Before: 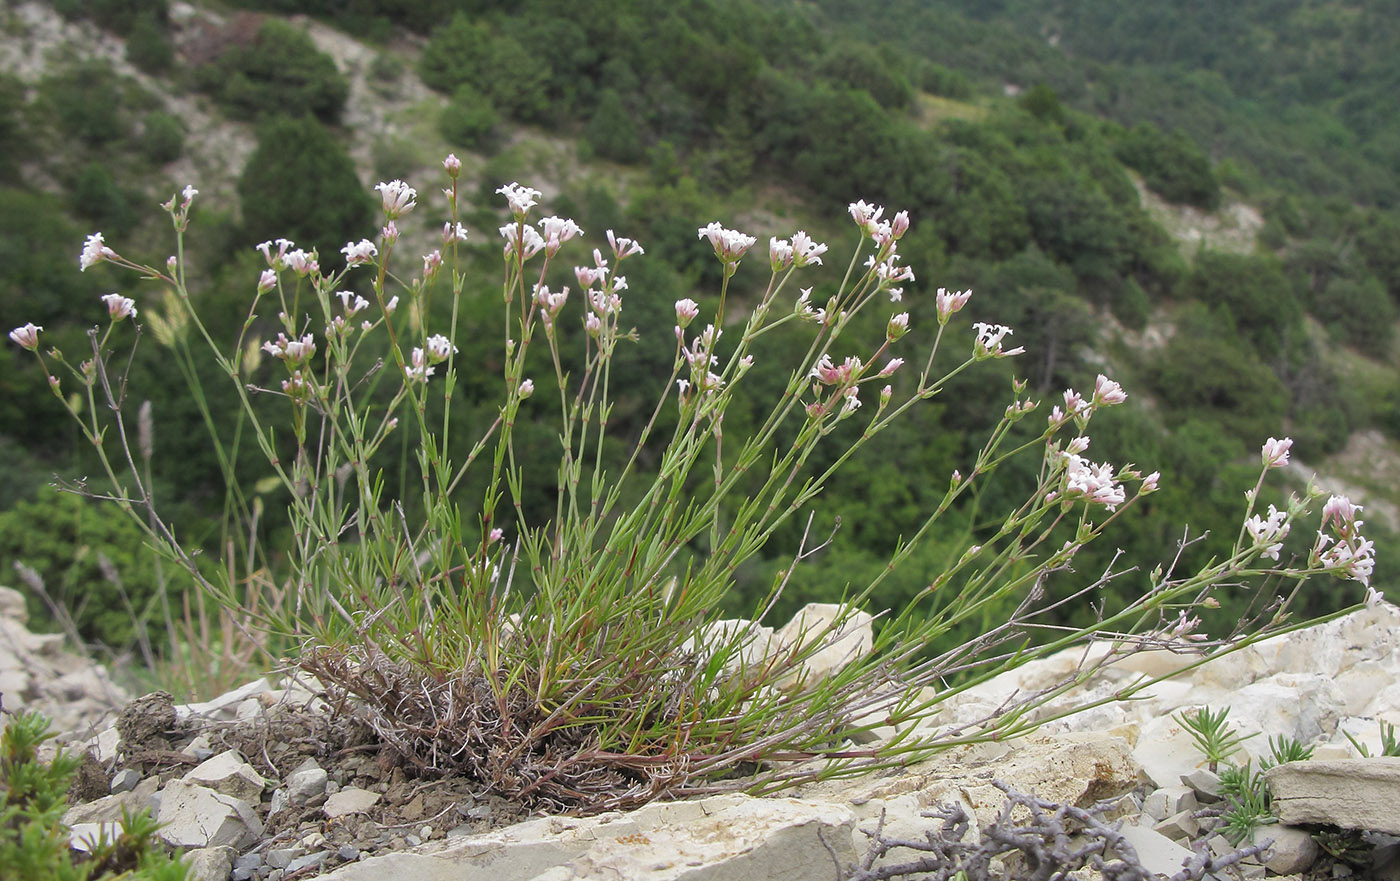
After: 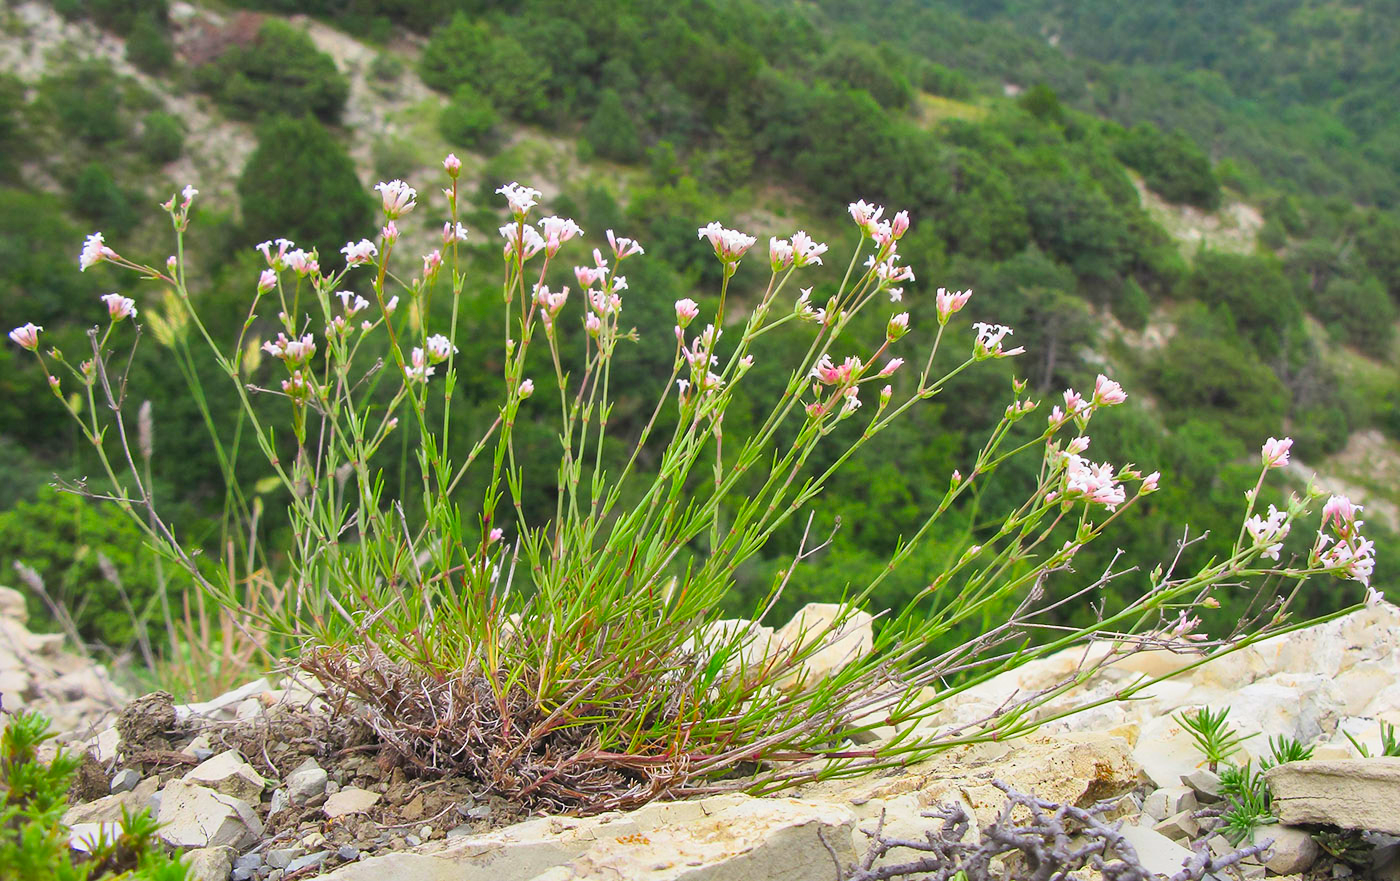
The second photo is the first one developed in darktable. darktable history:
contrast brightness saturation: contrast 0.2, brightness 0.2, saturation 0.8
shadows and highlights: shadows 43.71, white point adjustment -1.46, soften with gaussian
